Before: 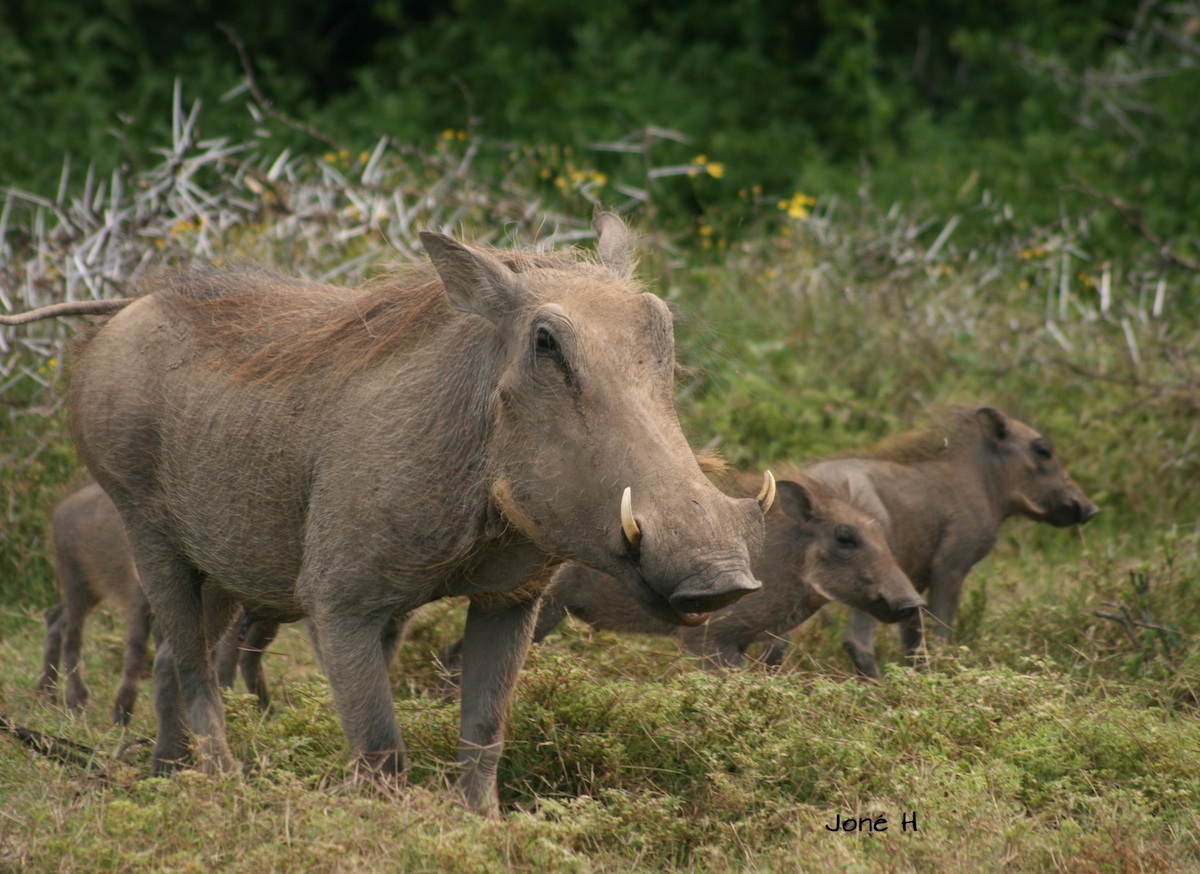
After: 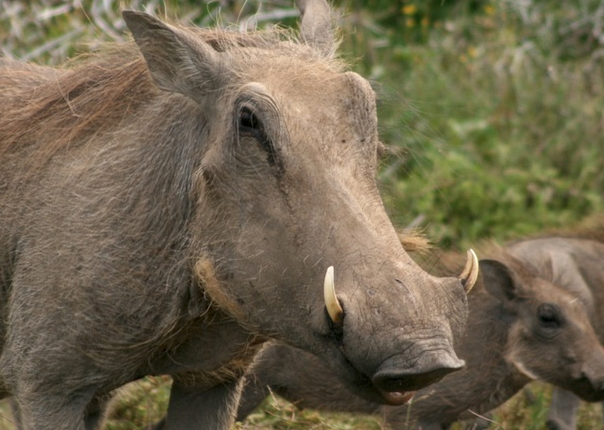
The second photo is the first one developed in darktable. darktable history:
crop: left 24.806%, top 25.353%, right 24.833%, bottom 25.358%
local contrast: on, module defaults
